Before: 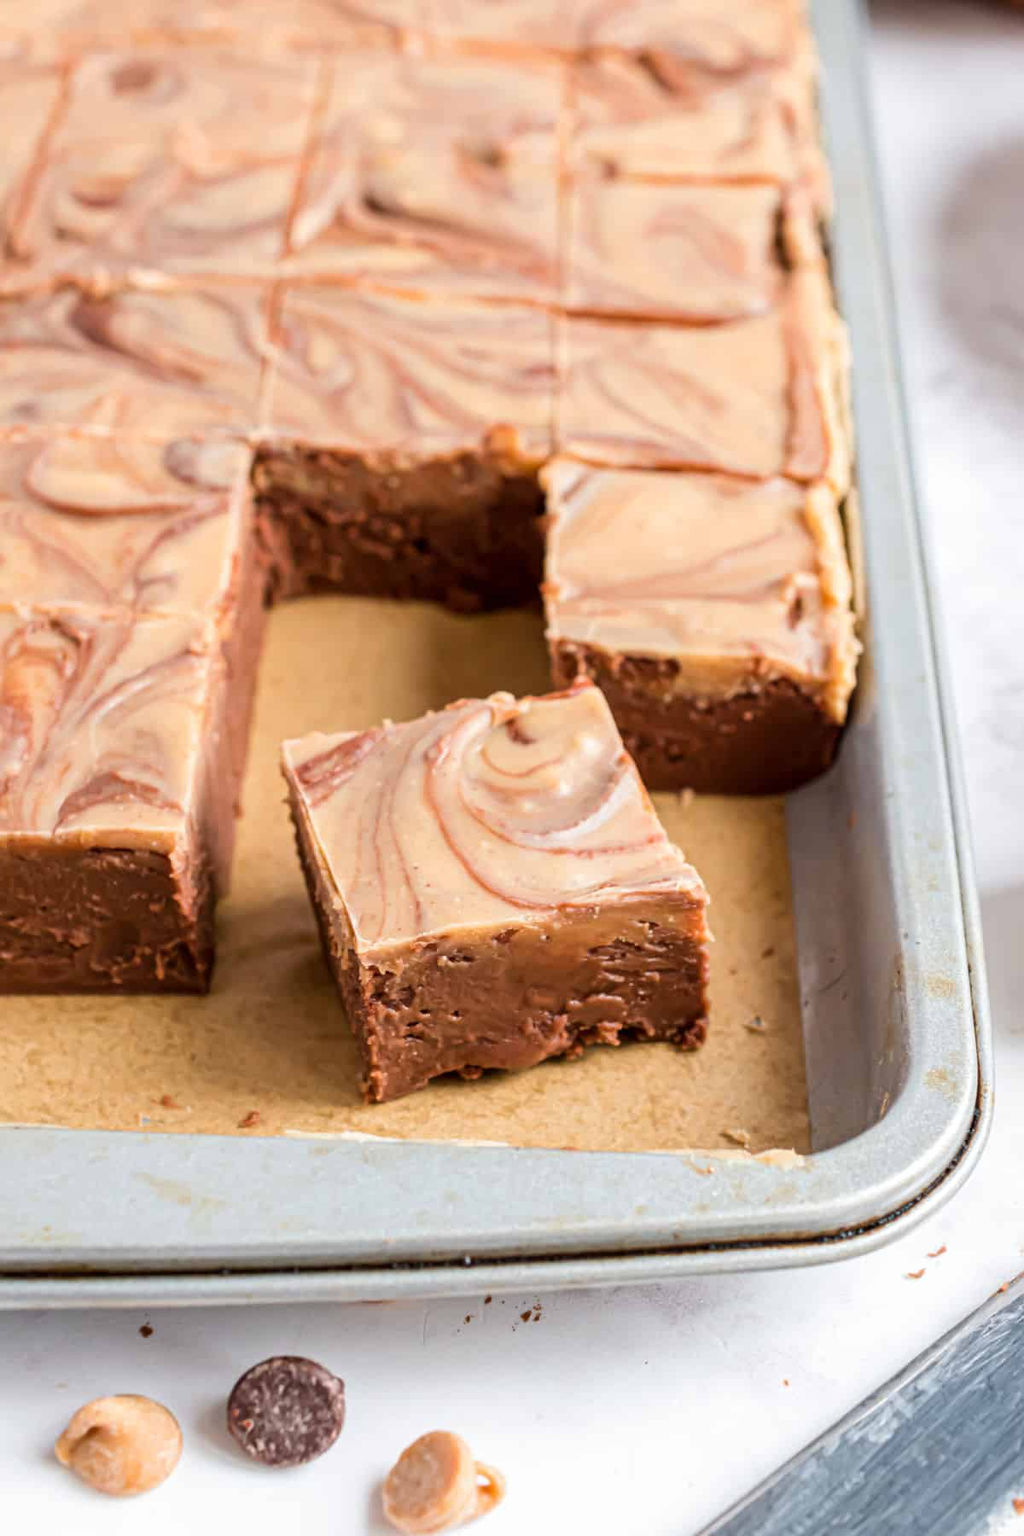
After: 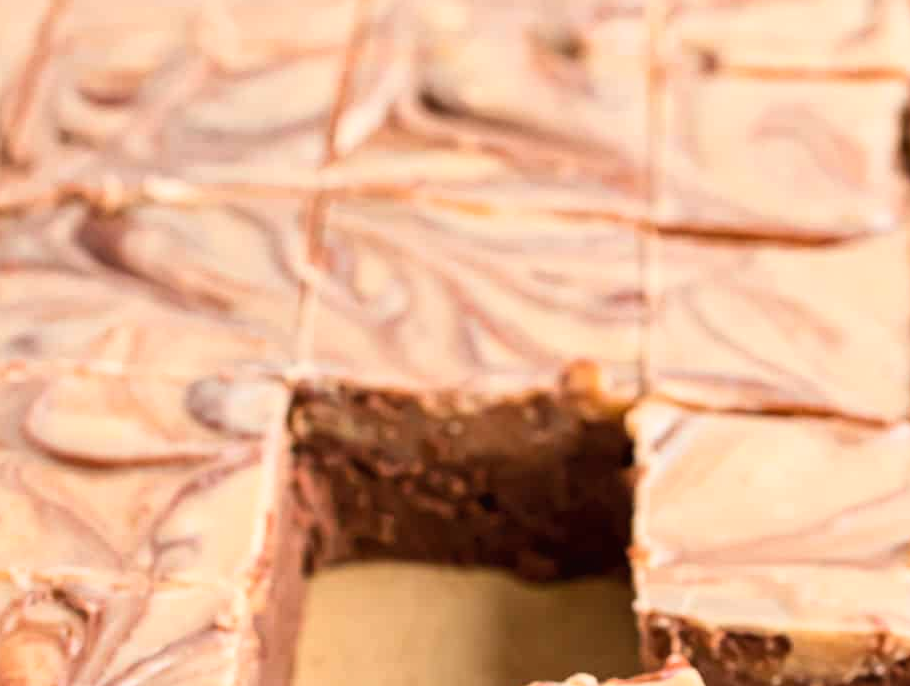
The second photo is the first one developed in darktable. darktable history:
crop: left 0.566%, top 7.639%, right 23.539%, bottom 54.203%
shadows and highlights: shadows 37.3, highlights -27.71, soften with gaussian
tone curve: curves: ch0 [(0, 0) (0.003, 0.019) (0.011, 0.022) (0.025, 0.03) (0.044, 0.049) (0.069, 0.08) (0.1, 0.111) (0.136, 0.144) (0.177, 0.189) (0.224, 0.23) (0.277, 0.285) (0.335, 0.356) (0.399, 0.428) (0.468, 0.511) (0.543, 0.597) (0.623, 0.682) (0.709, 0.773) (0.801, 0.865) (0.898, 0.945) (1, 1)], color space Lab, independent channels, preserve colors none
